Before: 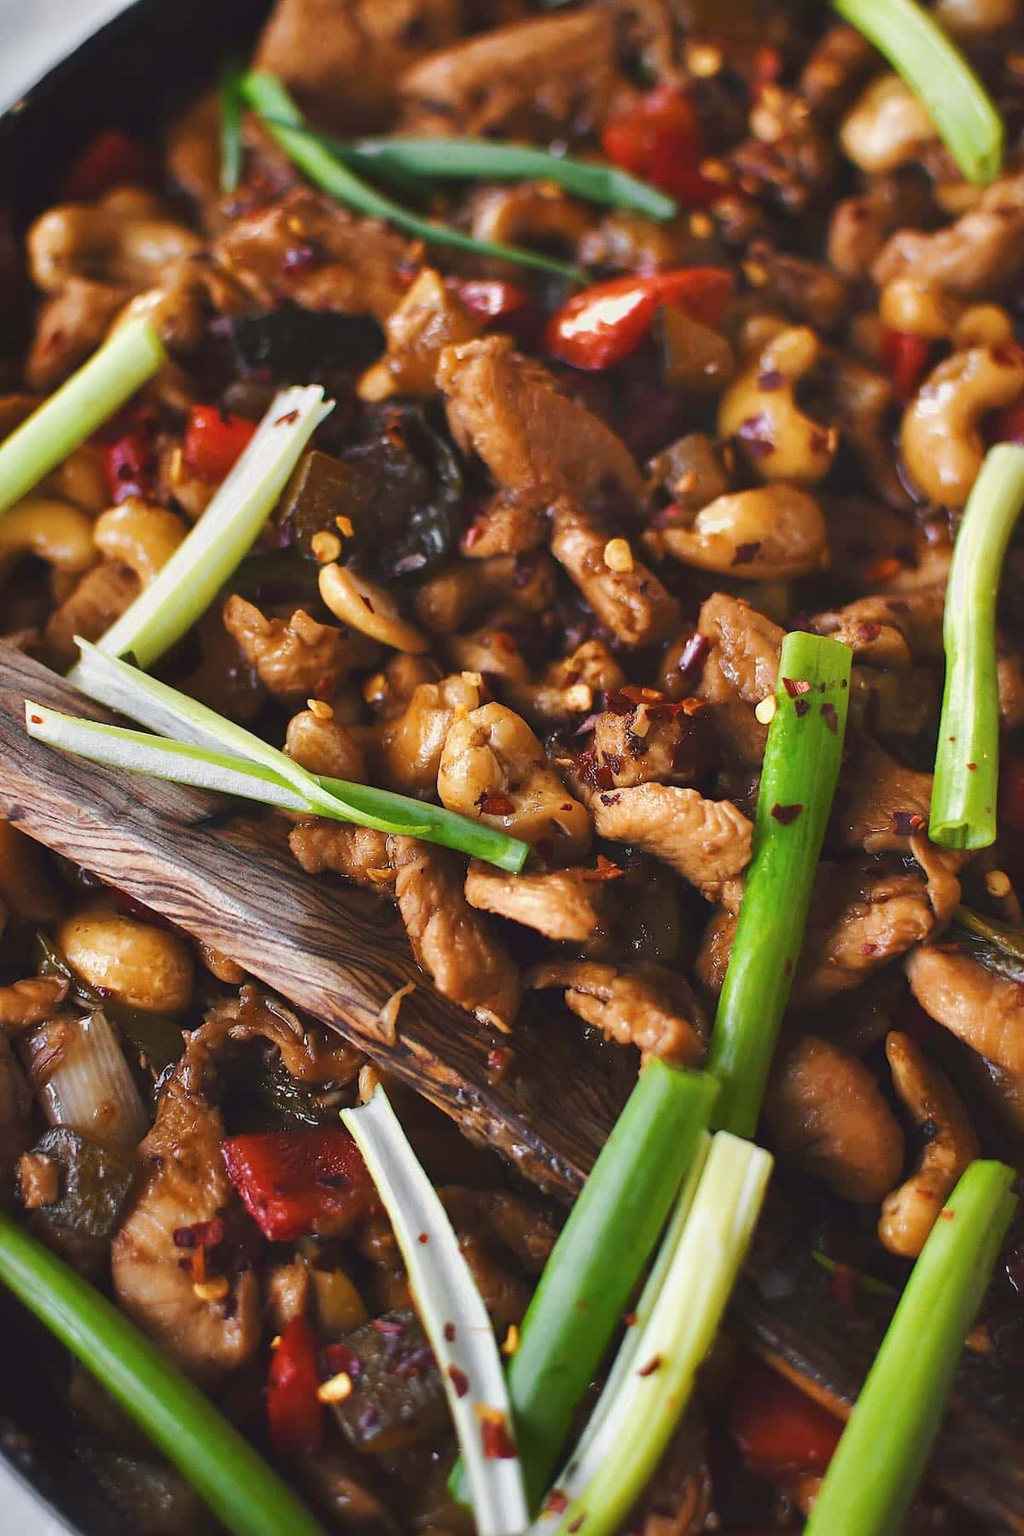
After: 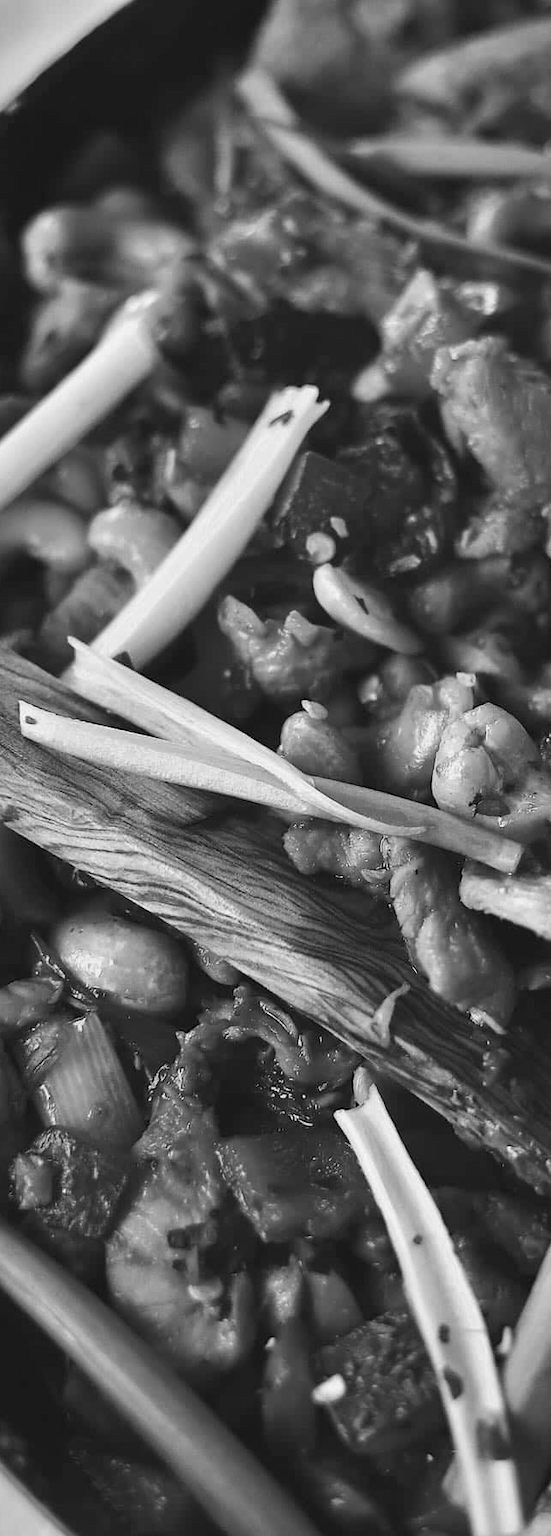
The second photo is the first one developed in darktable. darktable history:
monochrome: on, module defaults
color correction: saturation 0.85
crop: left 0.587%, right 45.588%, bottom 0.086%
